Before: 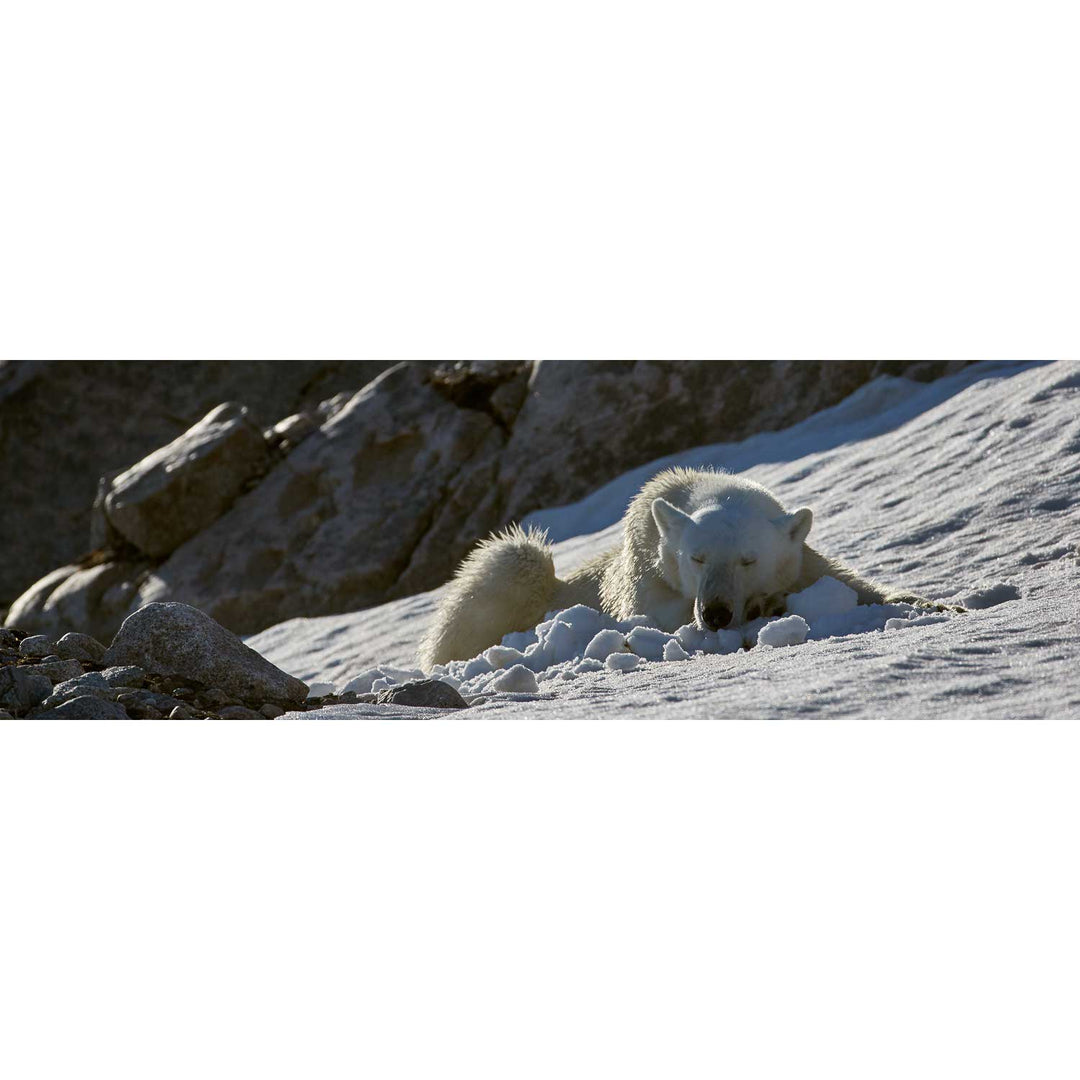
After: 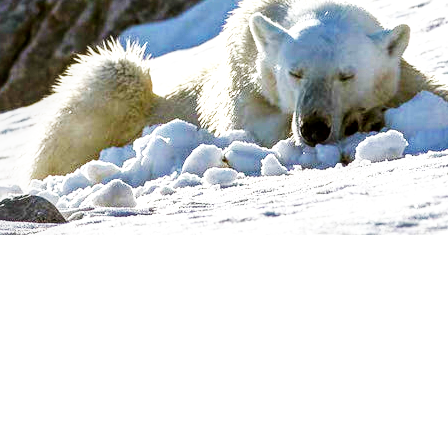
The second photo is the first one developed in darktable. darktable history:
local contrast: detail 130%
exposure: exposure 0.494 EV, compensate exposure bias true, compensate highlight preservation false
crop: left 37.292%, top 44.959%, right 20.58%, bottom 13.606%
base curve: curves: ch0 [(0, 0) (0.007, 0.004) (0.027, 0.03) (0.046, 0.07) (0.207, 0.54) (0.442, 0.872) (0.673, 0.972) (1, 1)], preserve colors none
